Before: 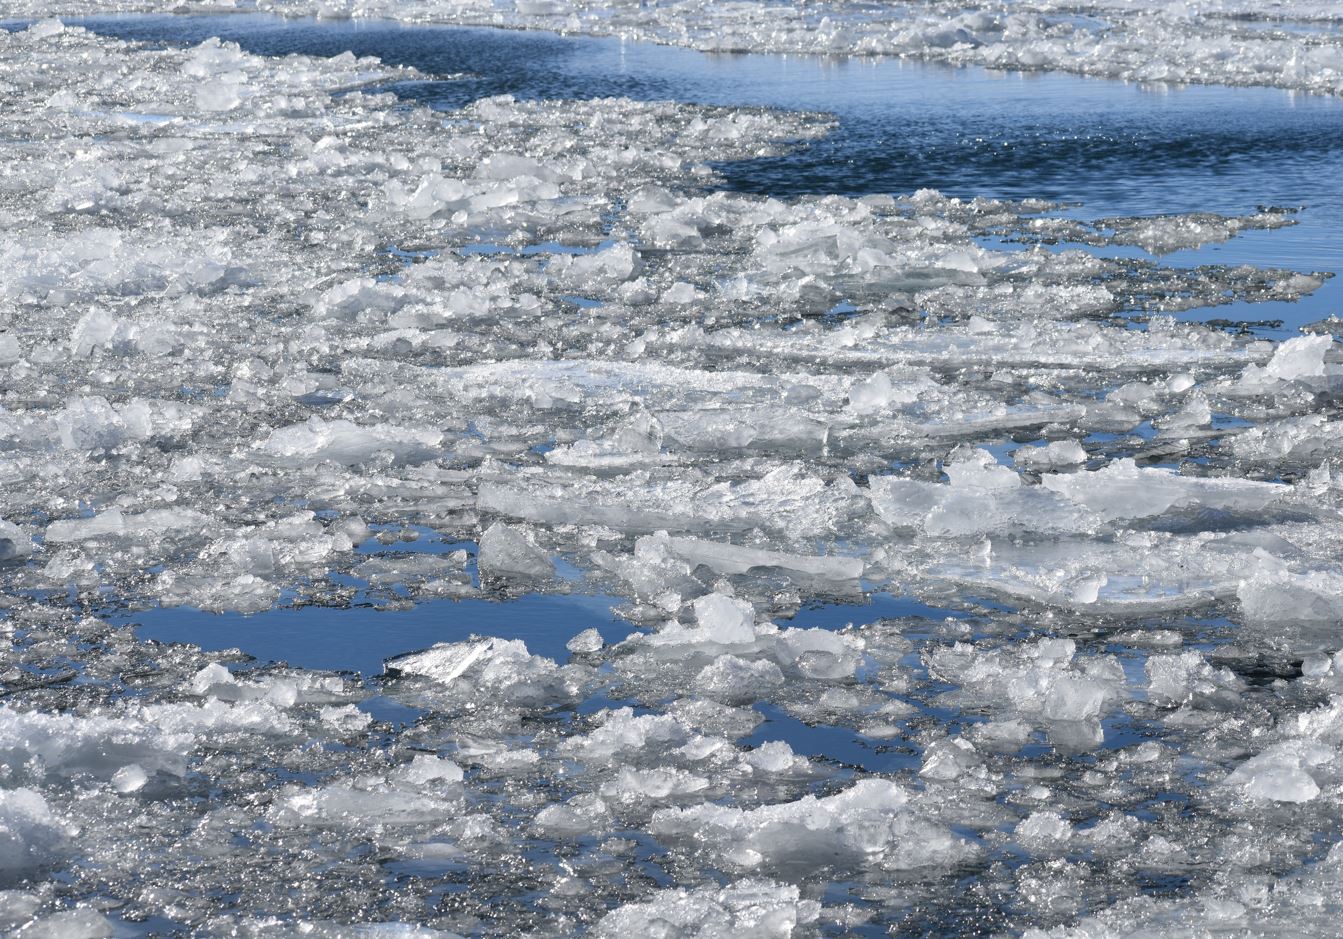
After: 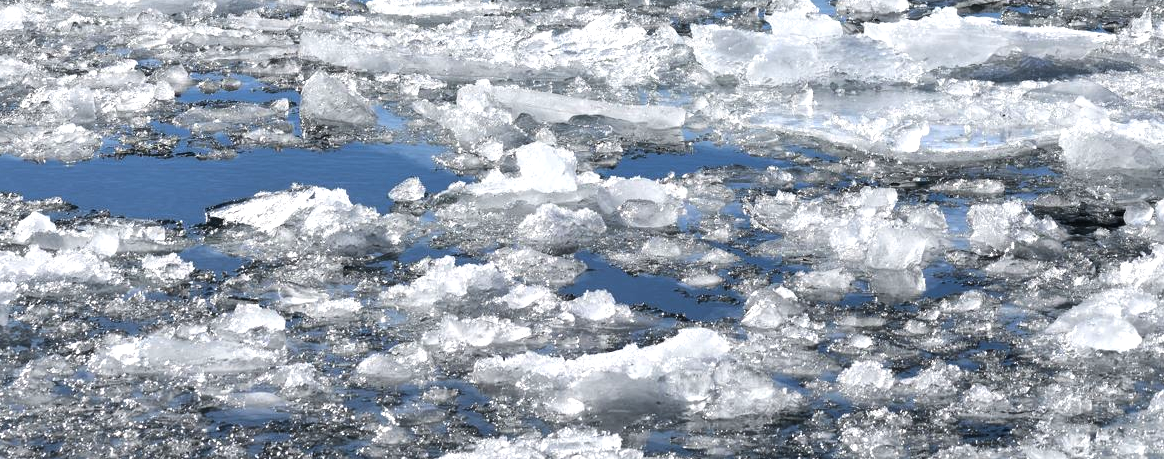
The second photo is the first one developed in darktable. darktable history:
crop and rotate: left 13.306%, top 48.129%, bottom 2.928%
tone equalizer: -8 EV -0.75 EV, -7 EV -0.7 EV, -6 EV -0.6 EV, -5 EV -0.4 EV, -3 EV 0.4 EV, -2 EV 0.6 EV, -1 EV 0.7 EV, +0 EV 0.75 EV, edges refinement/feathering 500, mask exposure compensation -1.57 EV, preserve details no
